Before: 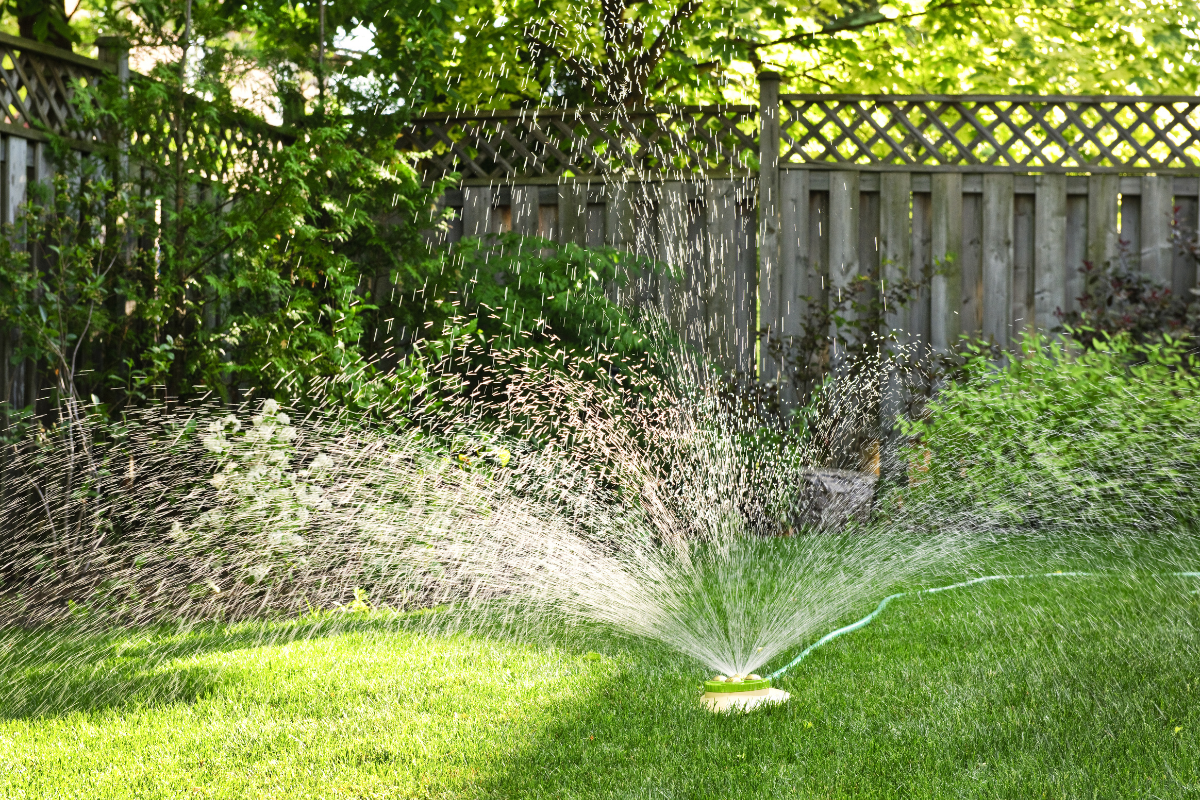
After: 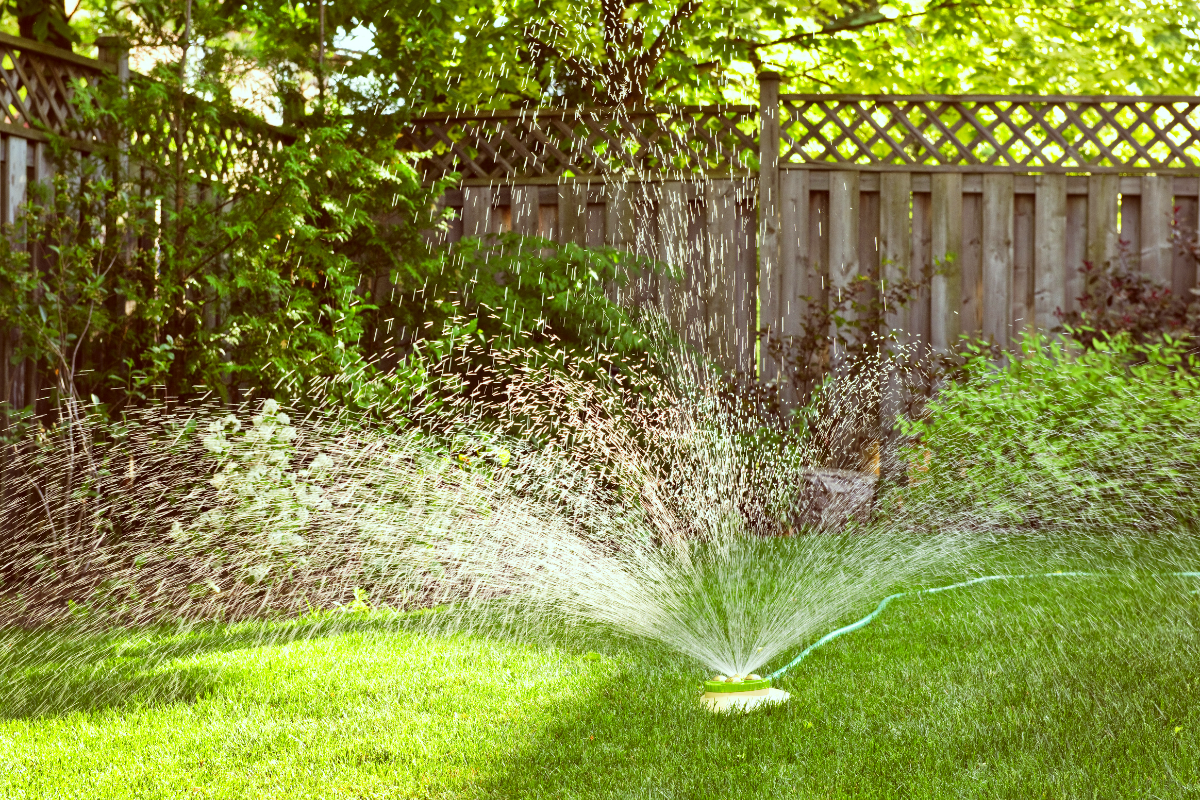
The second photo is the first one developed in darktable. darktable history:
color correction: highlights a* -7.23, highlights b* -0.161, shadows a* 20.08, shadows b* 11.73
contrast brightness saturation: contrast 0.03, brightness 0.06, saturation 0.13
